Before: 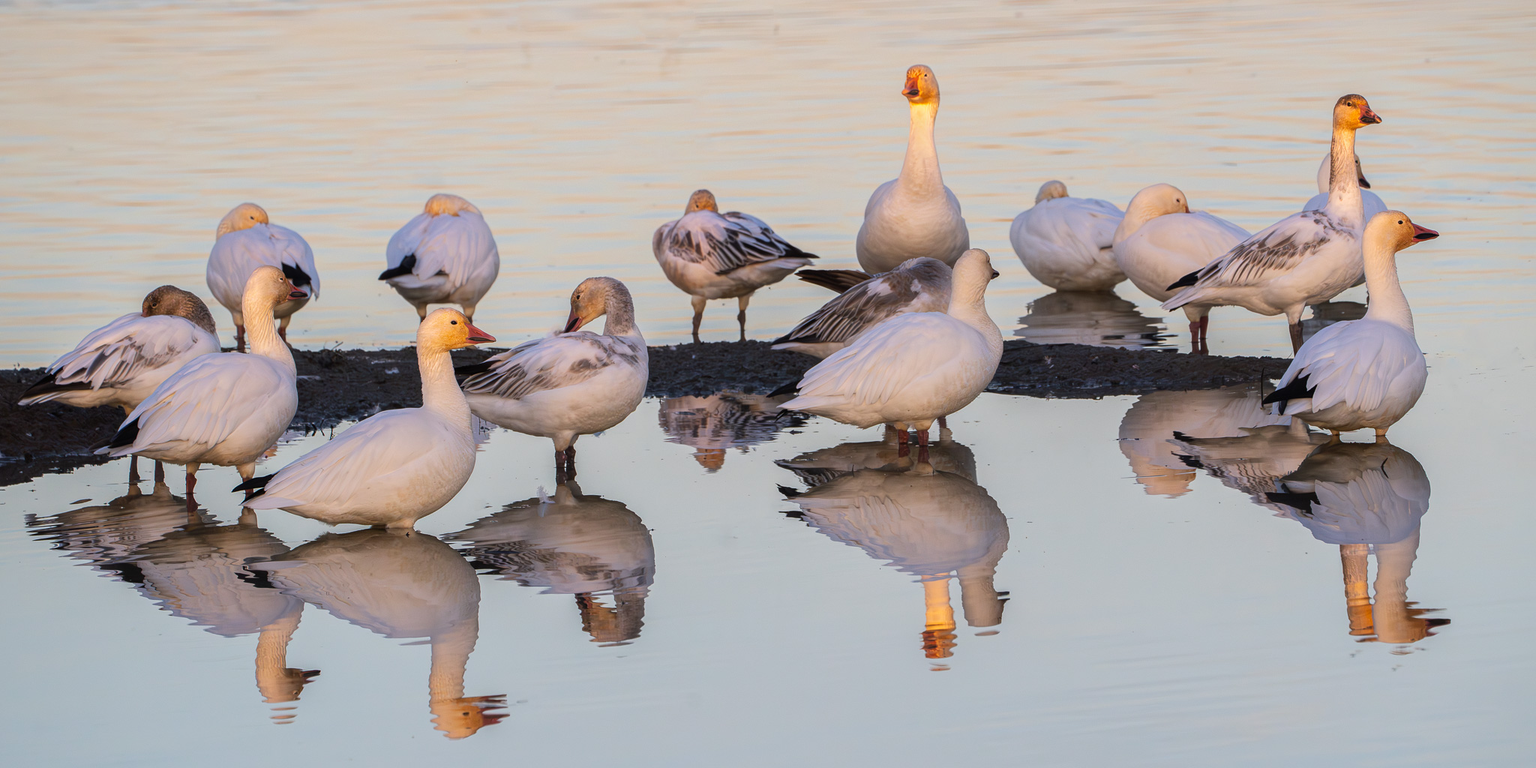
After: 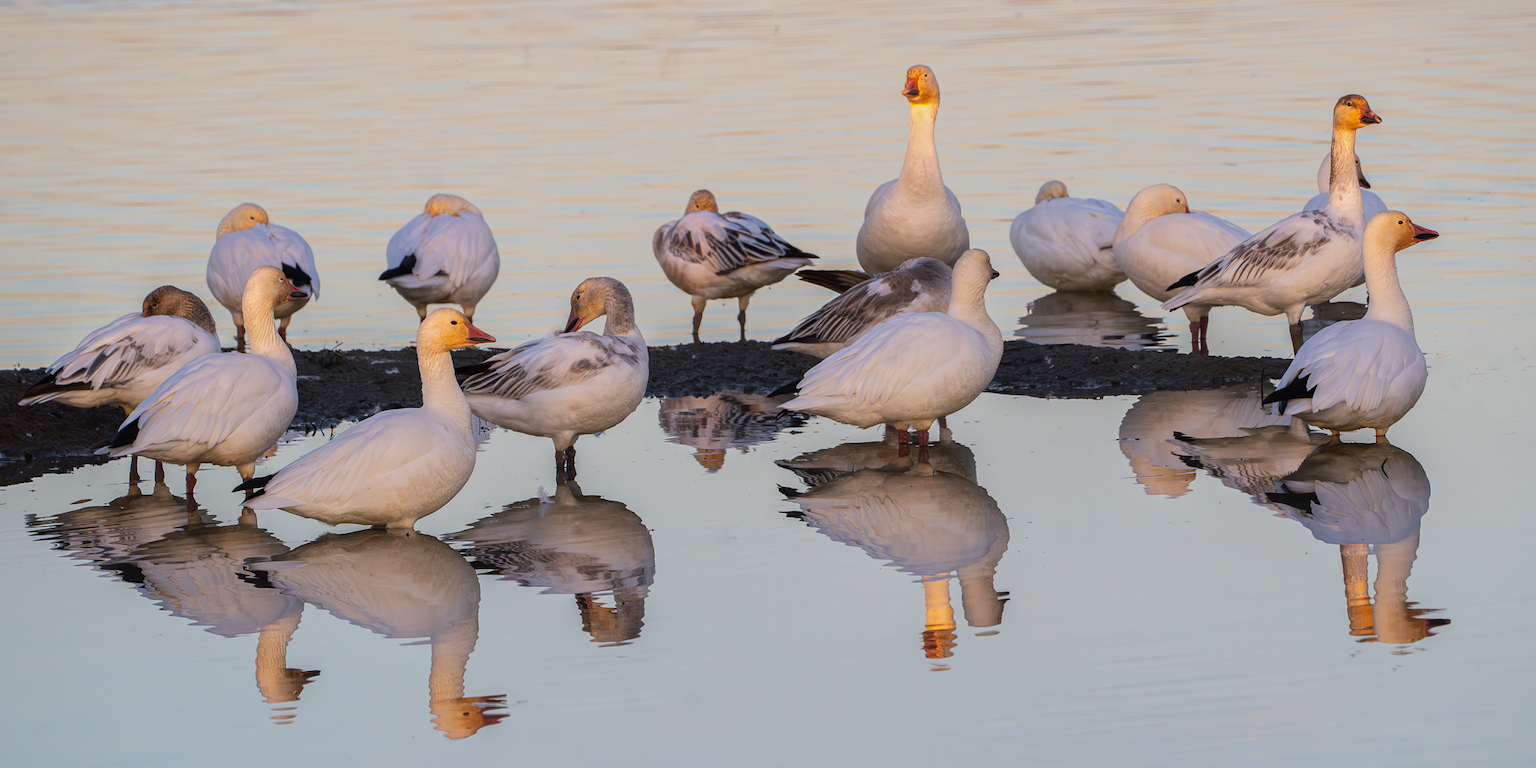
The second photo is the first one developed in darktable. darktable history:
exposure: exposure -0.151 EV, compensate highlight preservation false
